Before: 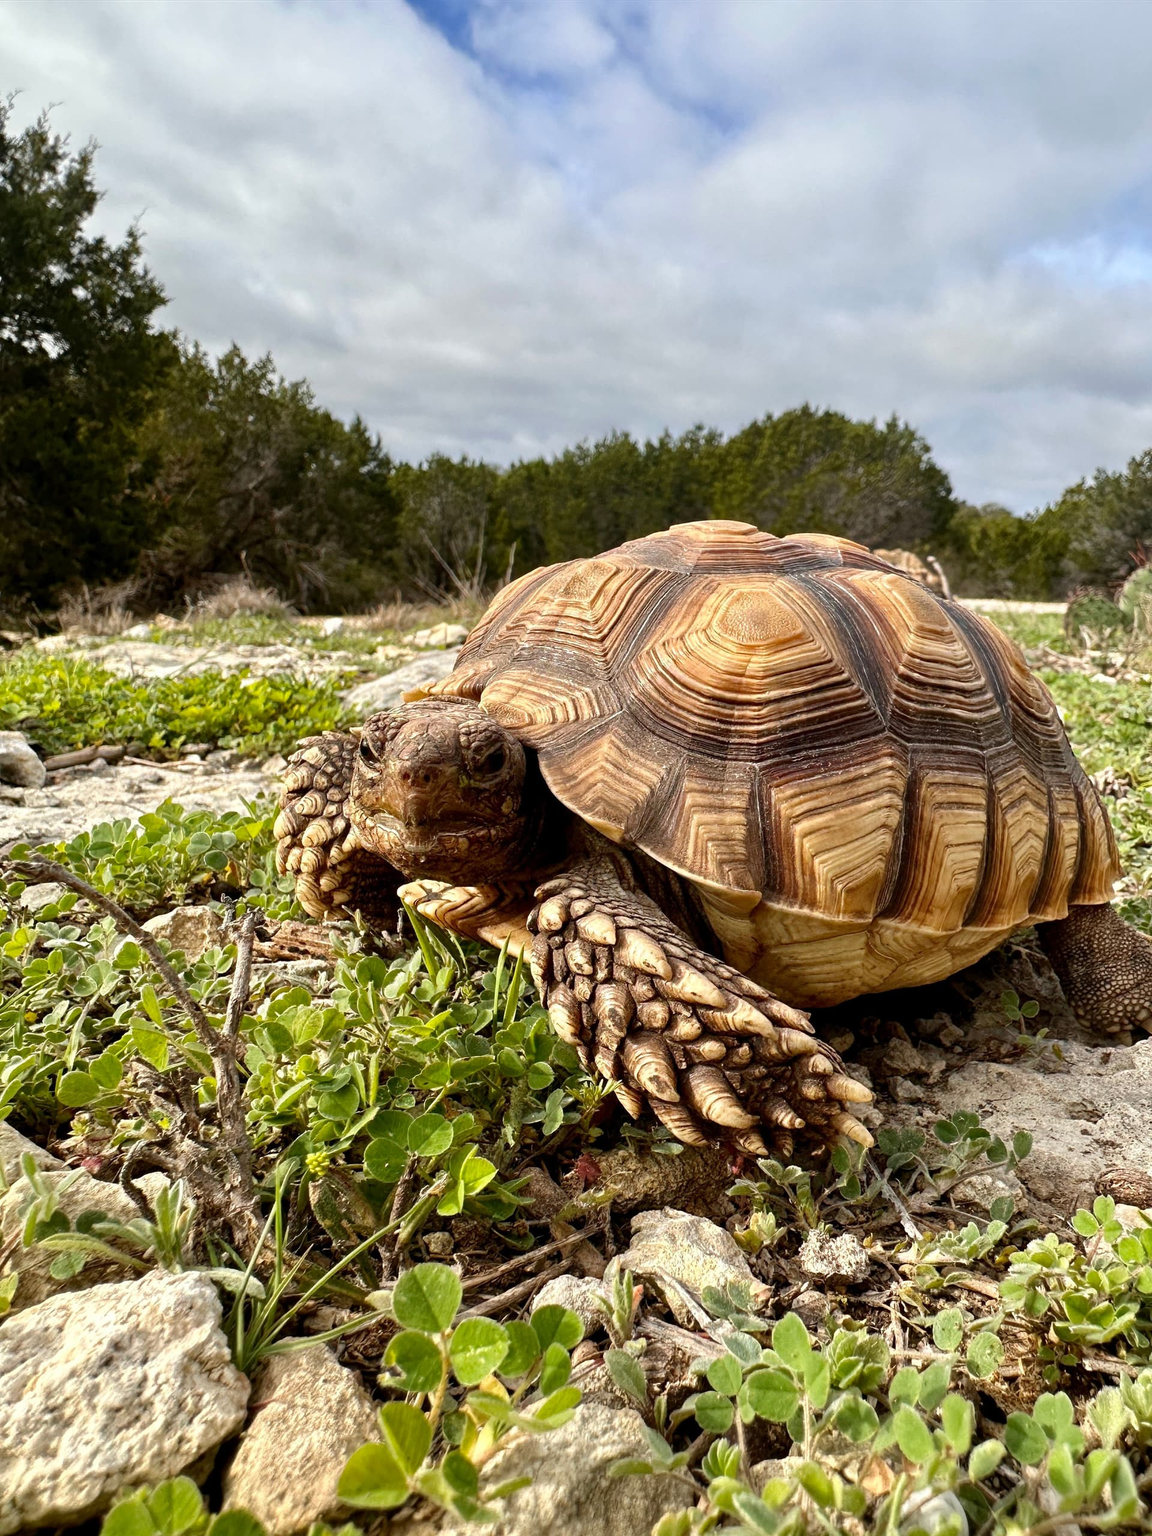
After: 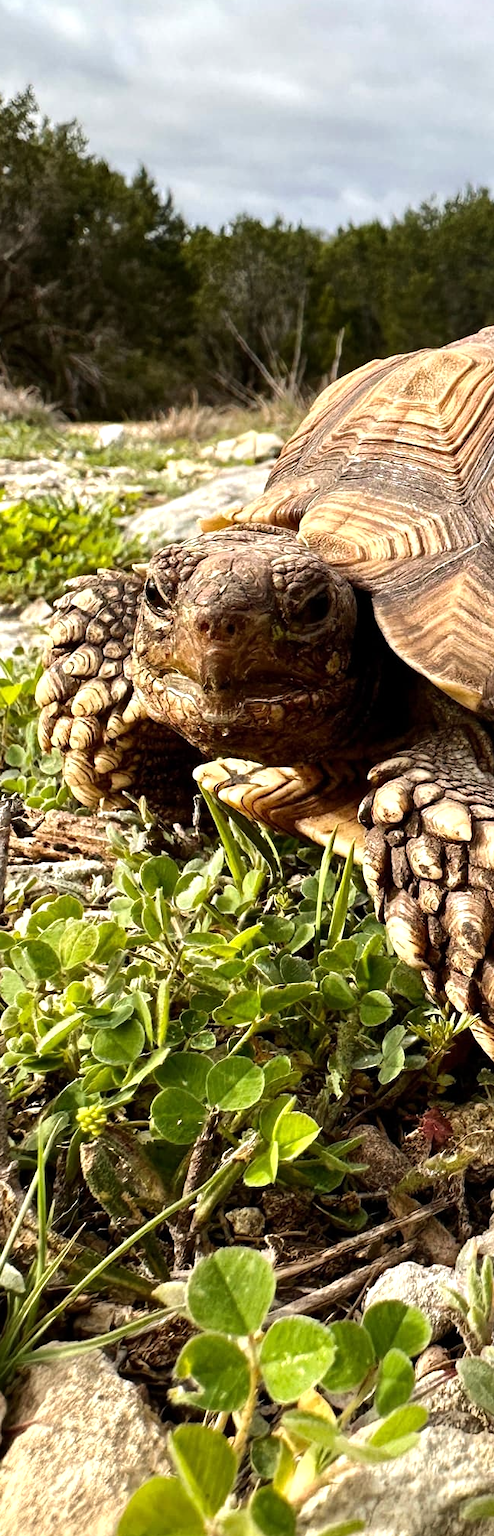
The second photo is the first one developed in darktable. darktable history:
tone equalizer: -8 EV -0.421 EV, -7 EV -0.412 EV, -6 EV -0.364 EV, -5 EV -0.193 EV, -3 EV 0.228 EV, -2 EV 0.352 EV, -1 EV 0.386 EV, +0 EV 0.409 EV, edges refinement/feathering 500, mask exposure compensation -1.57 EV, preserve details no
crop and rotate: left 21.397%, top 18.562%, right 44.933%, bottom 2.984%
